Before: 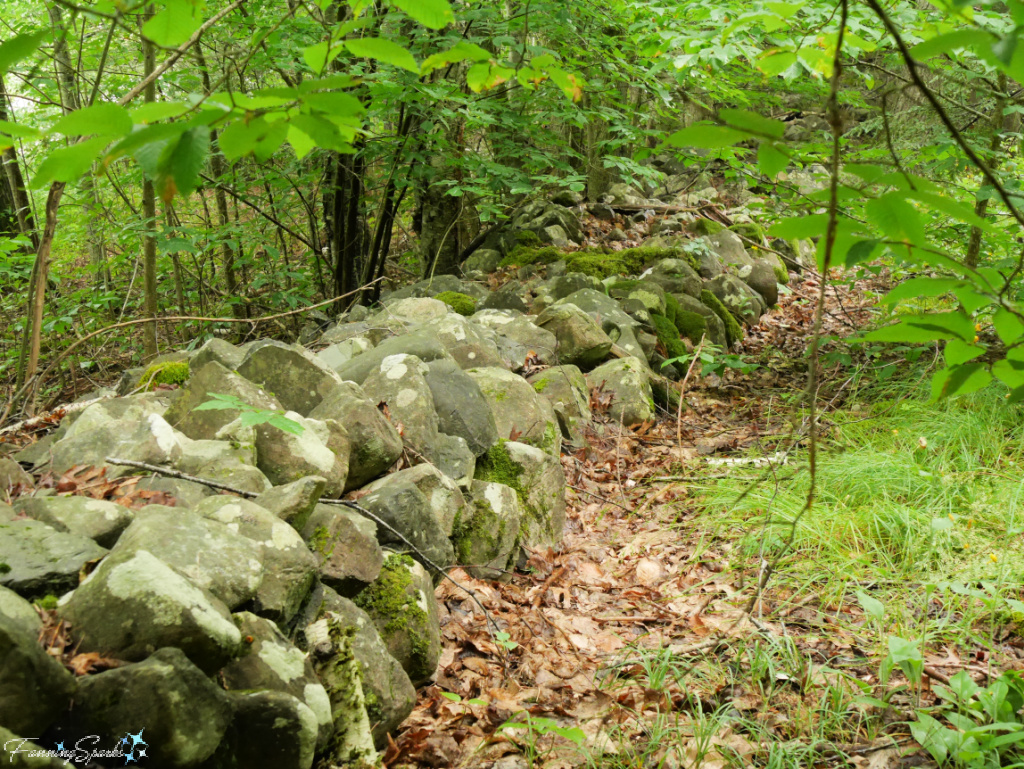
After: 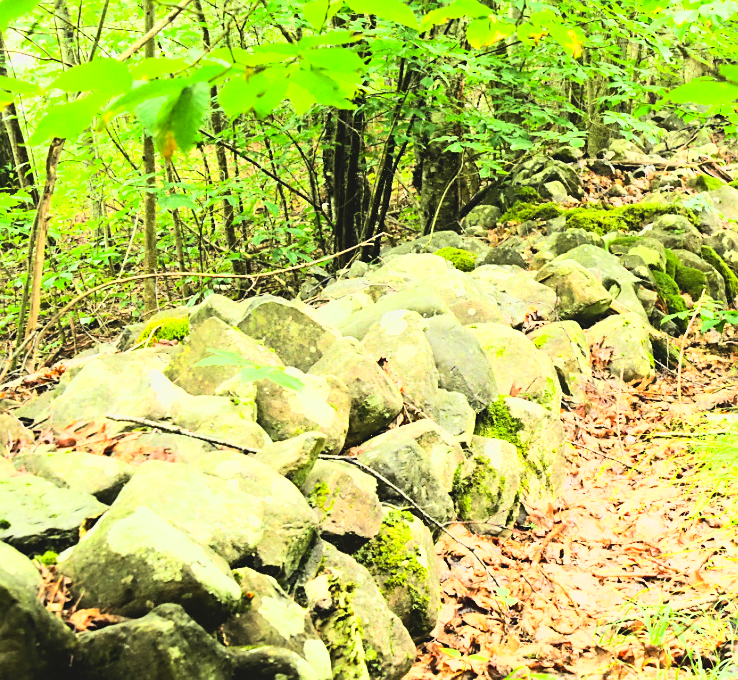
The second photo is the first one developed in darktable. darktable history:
crop: top 5.789%, right 27.874%, bottom 5.704%
sharpen: radius 1.905, amount 0.408, threshold 1.47
tone equalizer: -8 EV -0.421 EV, -7 EV -0.368 EV, -6 EV -0.351 EV, -5 EV -0.251 EV, -3 EV 0.244 EV, -2 EV 0.307 EV, -1 EV 0.399 EV, +0 EV 0.386 EV, edges refinement/feathering 500, mask exposure compensation -1.57 EV, preserve details no
exposure: exposure 0.372 EV, compensate exposure bias true, compensate highlight preservation false
base curve: curves: ch0 [(0, 0.003) (0.001, 0.002) (0.006, 0.004) (0.02, 0.022) (0.048, 0.086) (0.094, 0.234) (0.162, 0.431) (0.258, 0.629) (0.385, 0.8) (0.548, 0.918) (0.751, 0.988) (1, 1)], preserve colors average RGB
contrast brightness saturation: contrast -0.097, brightness 0.053, saturation 0.08
